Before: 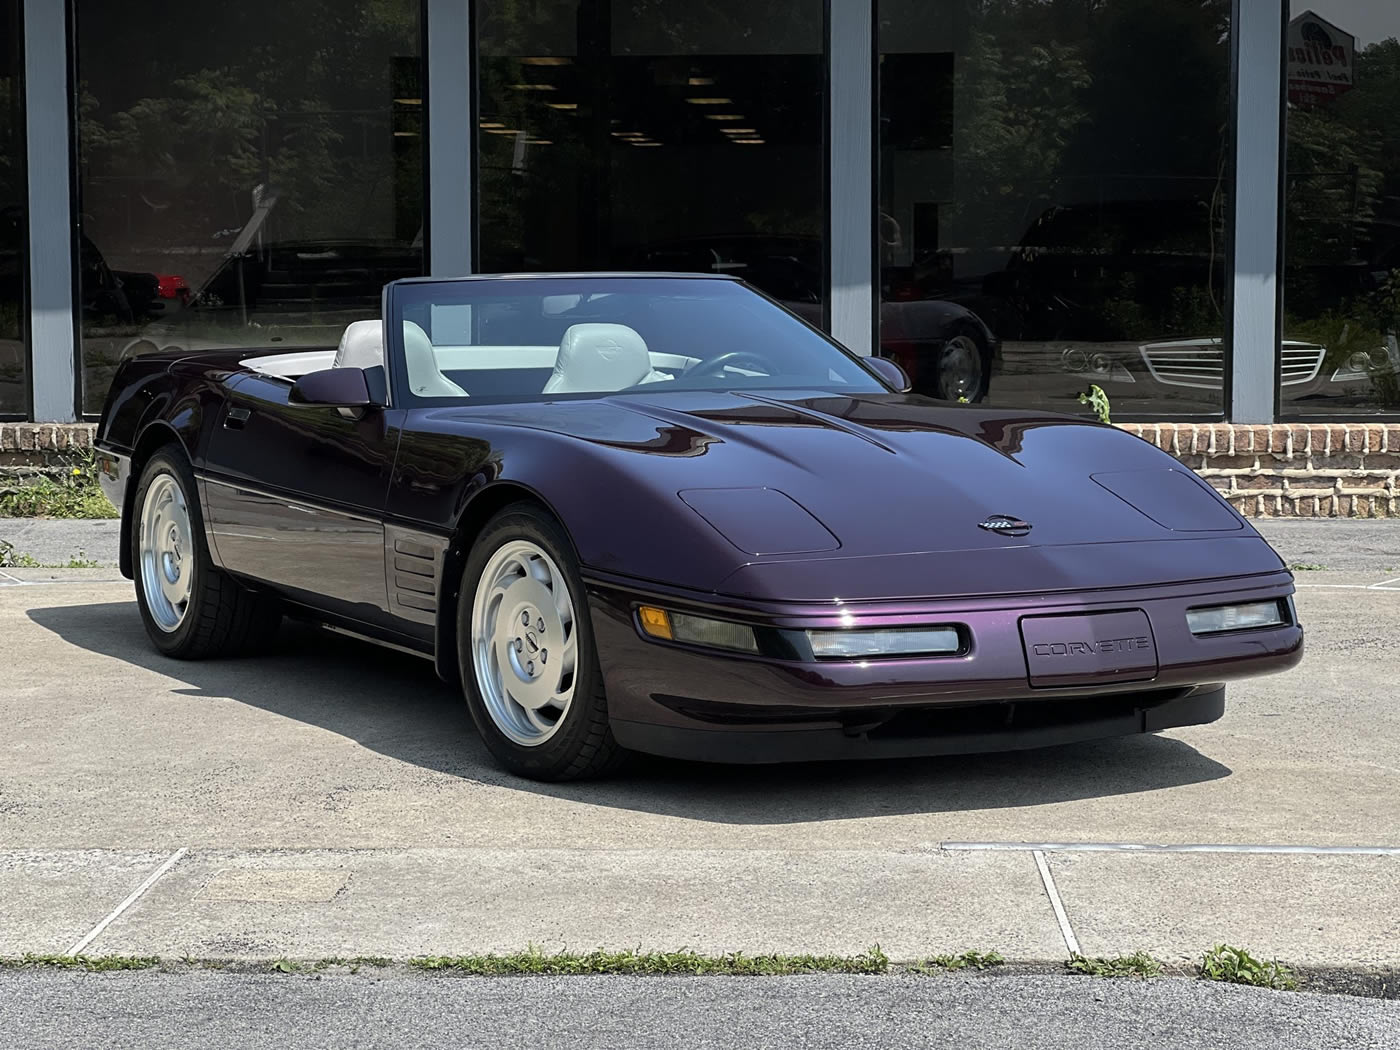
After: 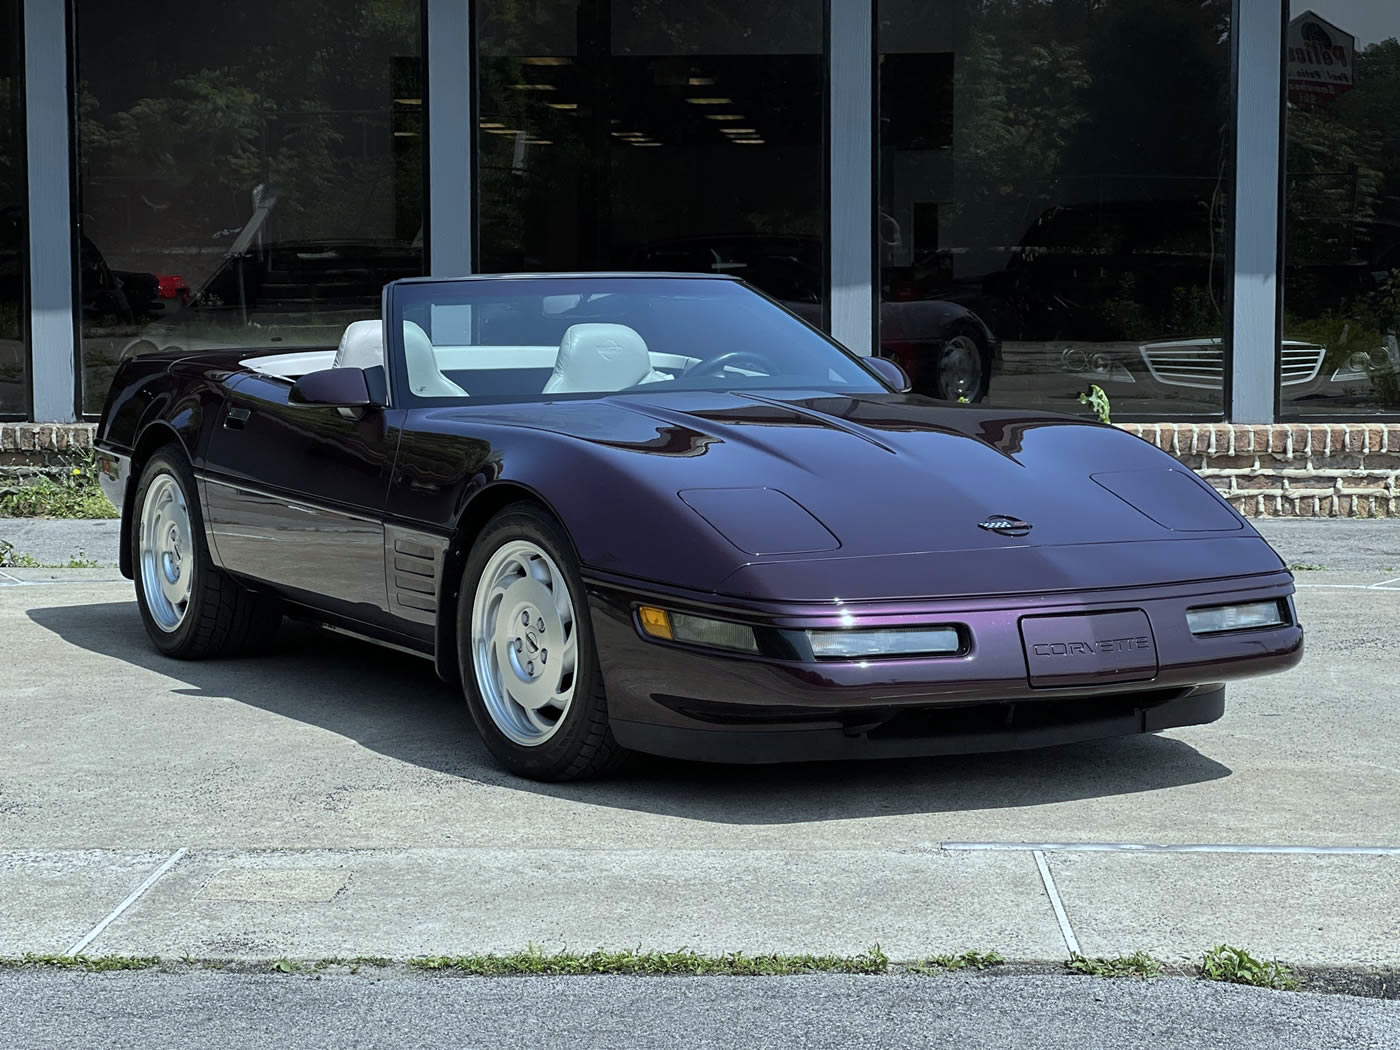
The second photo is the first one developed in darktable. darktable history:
white balance: red 0.925, blue 1.046
exposure: compensate highlight preservation false
